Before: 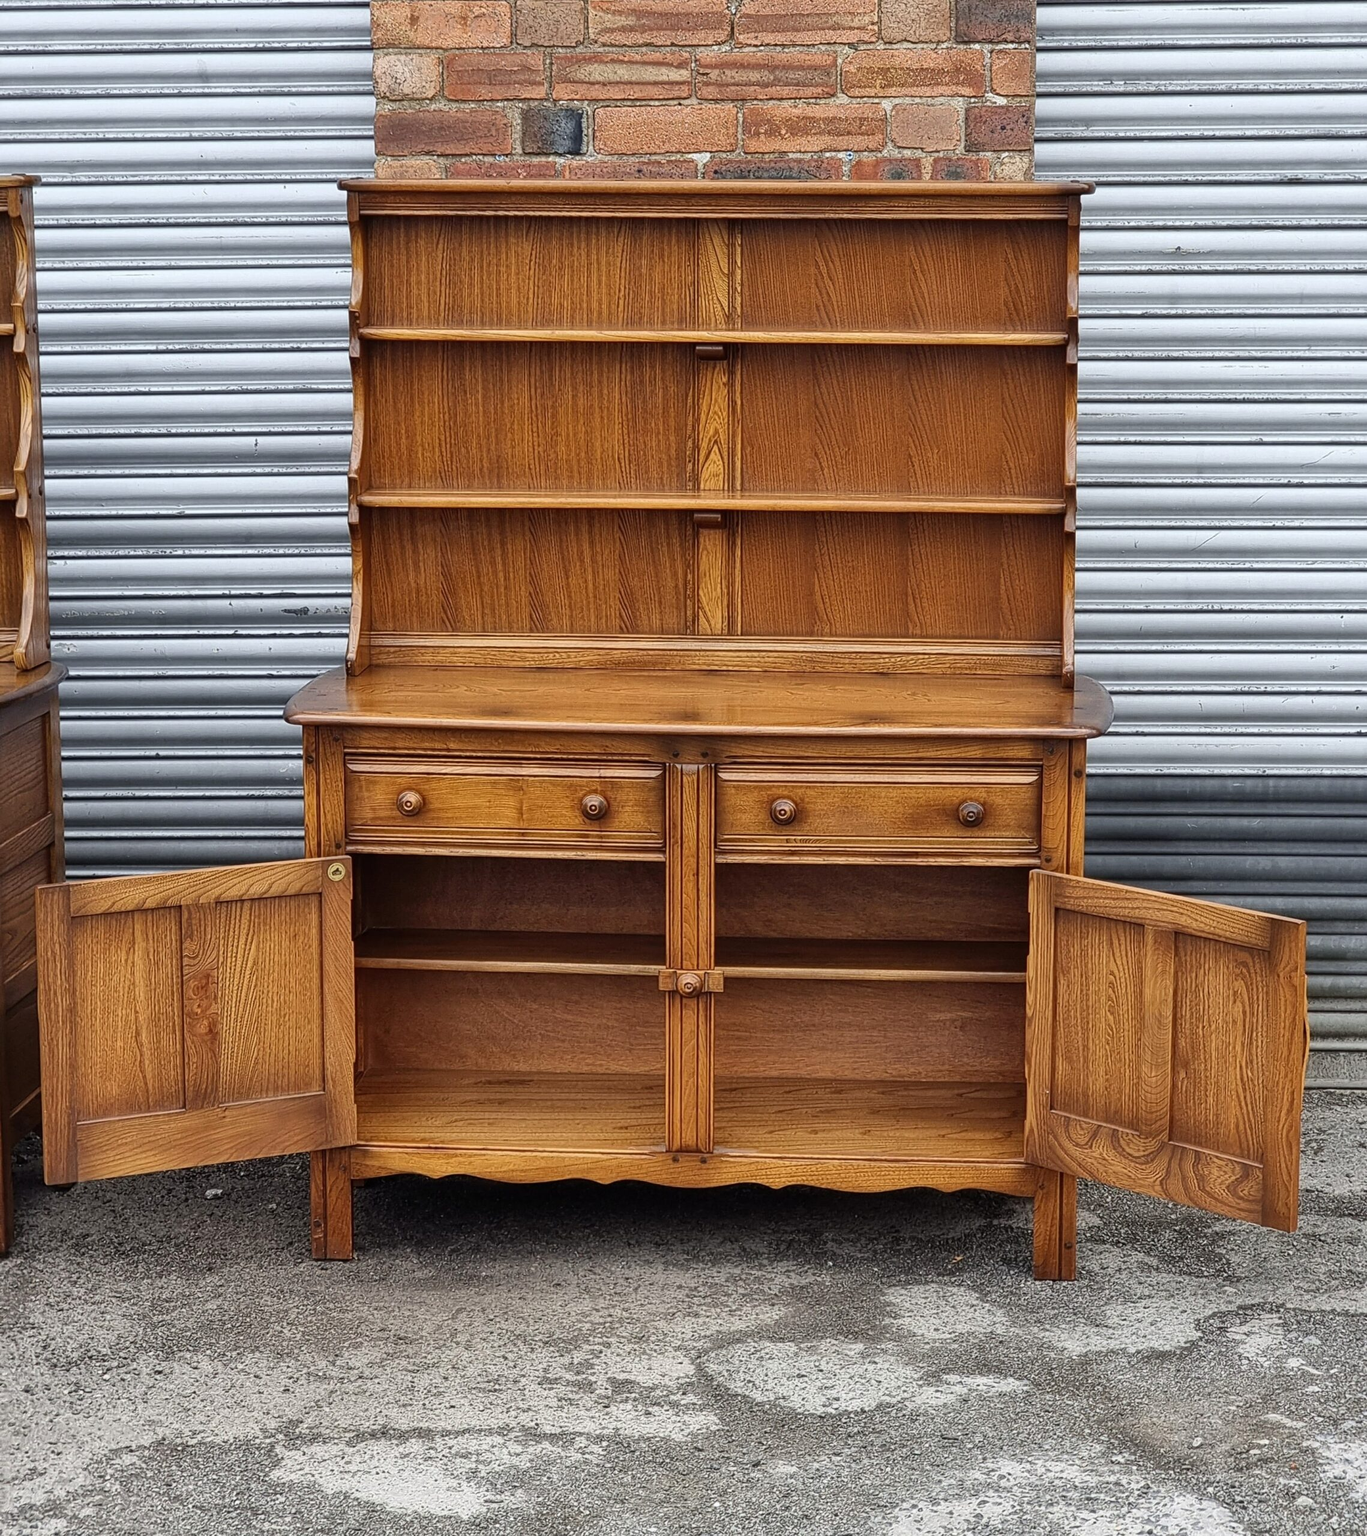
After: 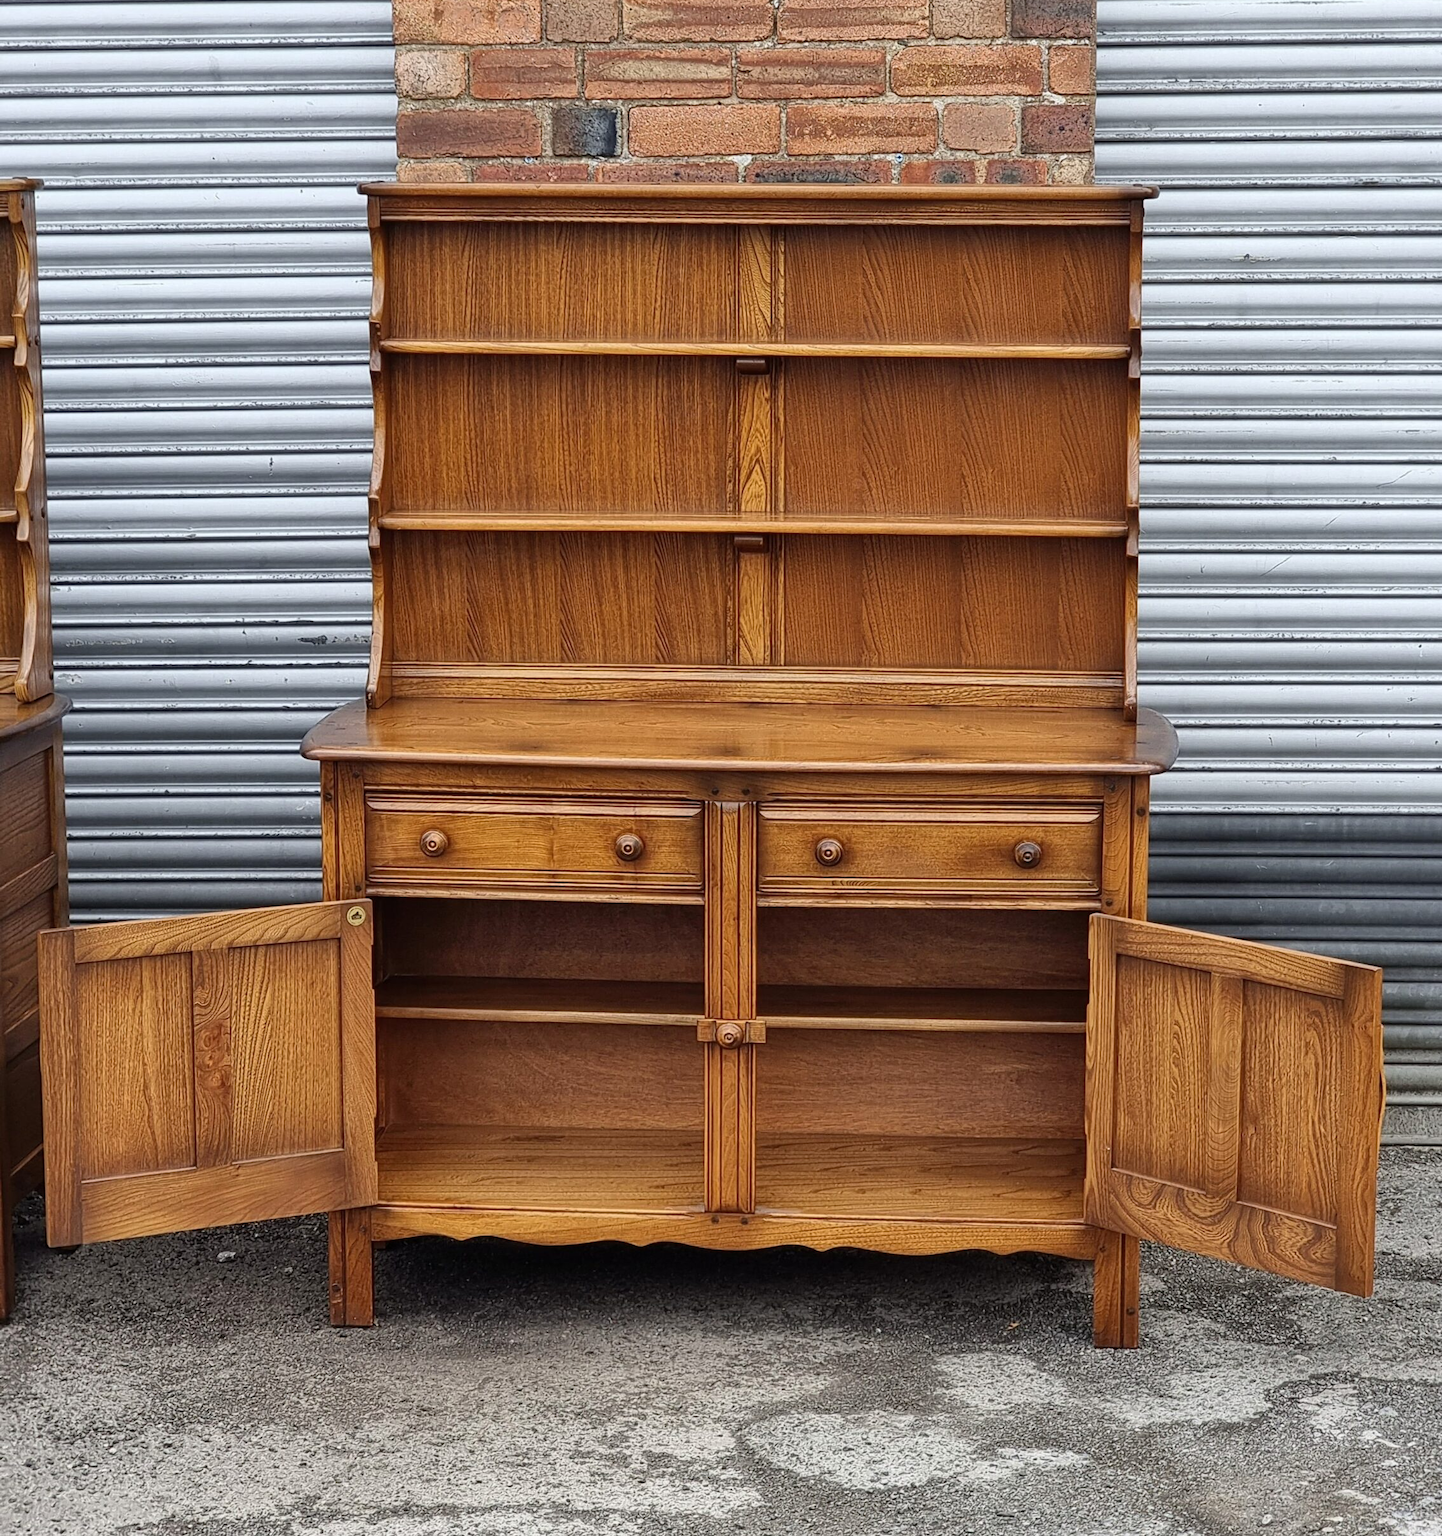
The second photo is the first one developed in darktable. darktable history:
crop: top 0.448%, right 0.264%, bottom 5.045%
